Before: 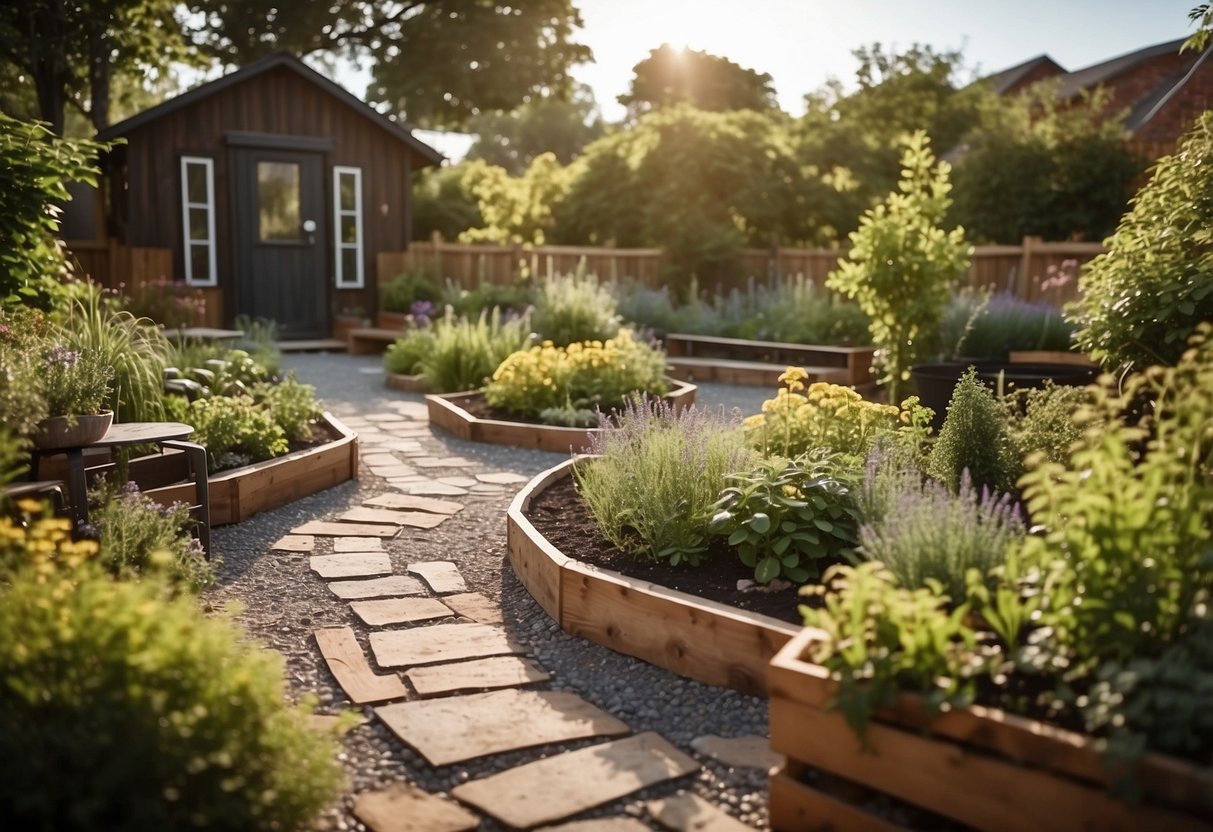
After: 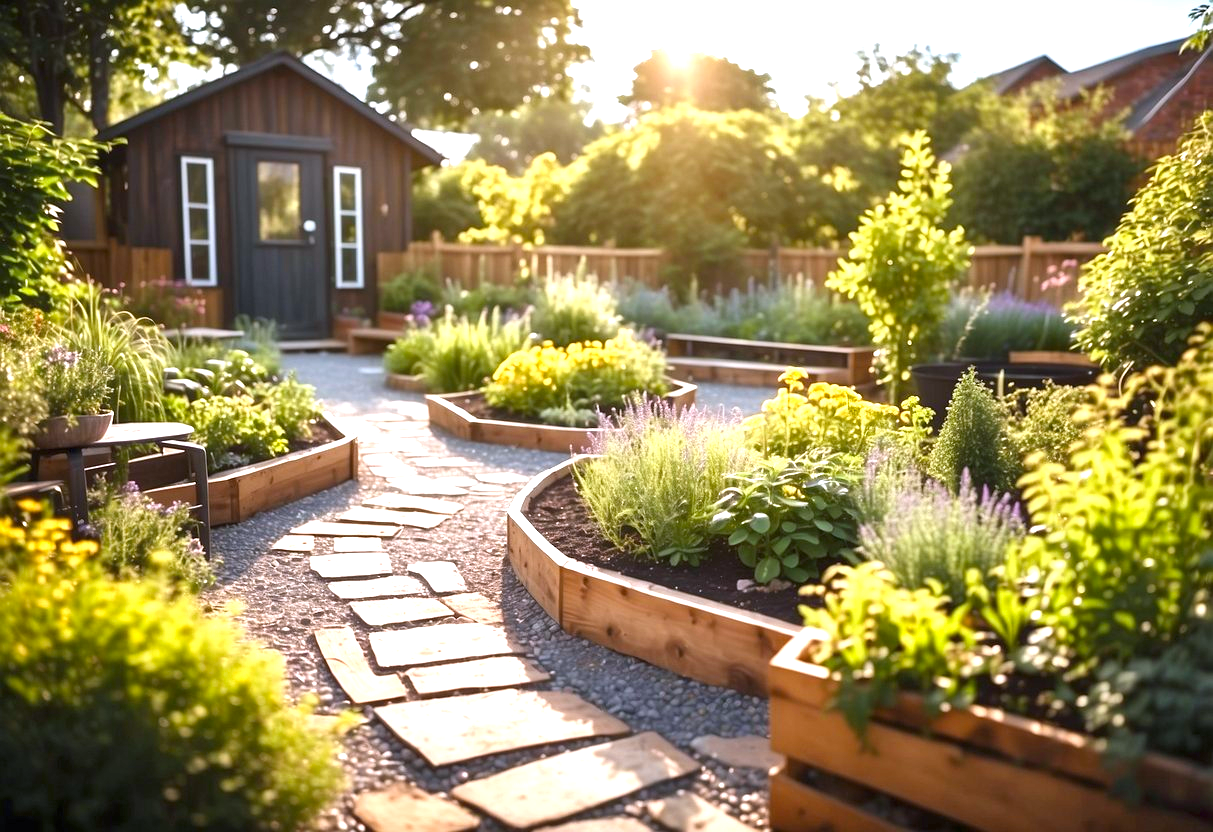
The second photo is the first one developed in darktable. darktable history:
color calibration: illuminant as shot in camera, x 0.358, y 0.373, temperature 4628.91 K
color balance rgb: shadows lift › chroma 2.016%, shadows lift › hue 247°, perceptual saturation grading › global saturation 19.338%, global vibrance 19.678%
exposure: black level correction 0, exposure 1.2 EV, compensate highlight preservation false
